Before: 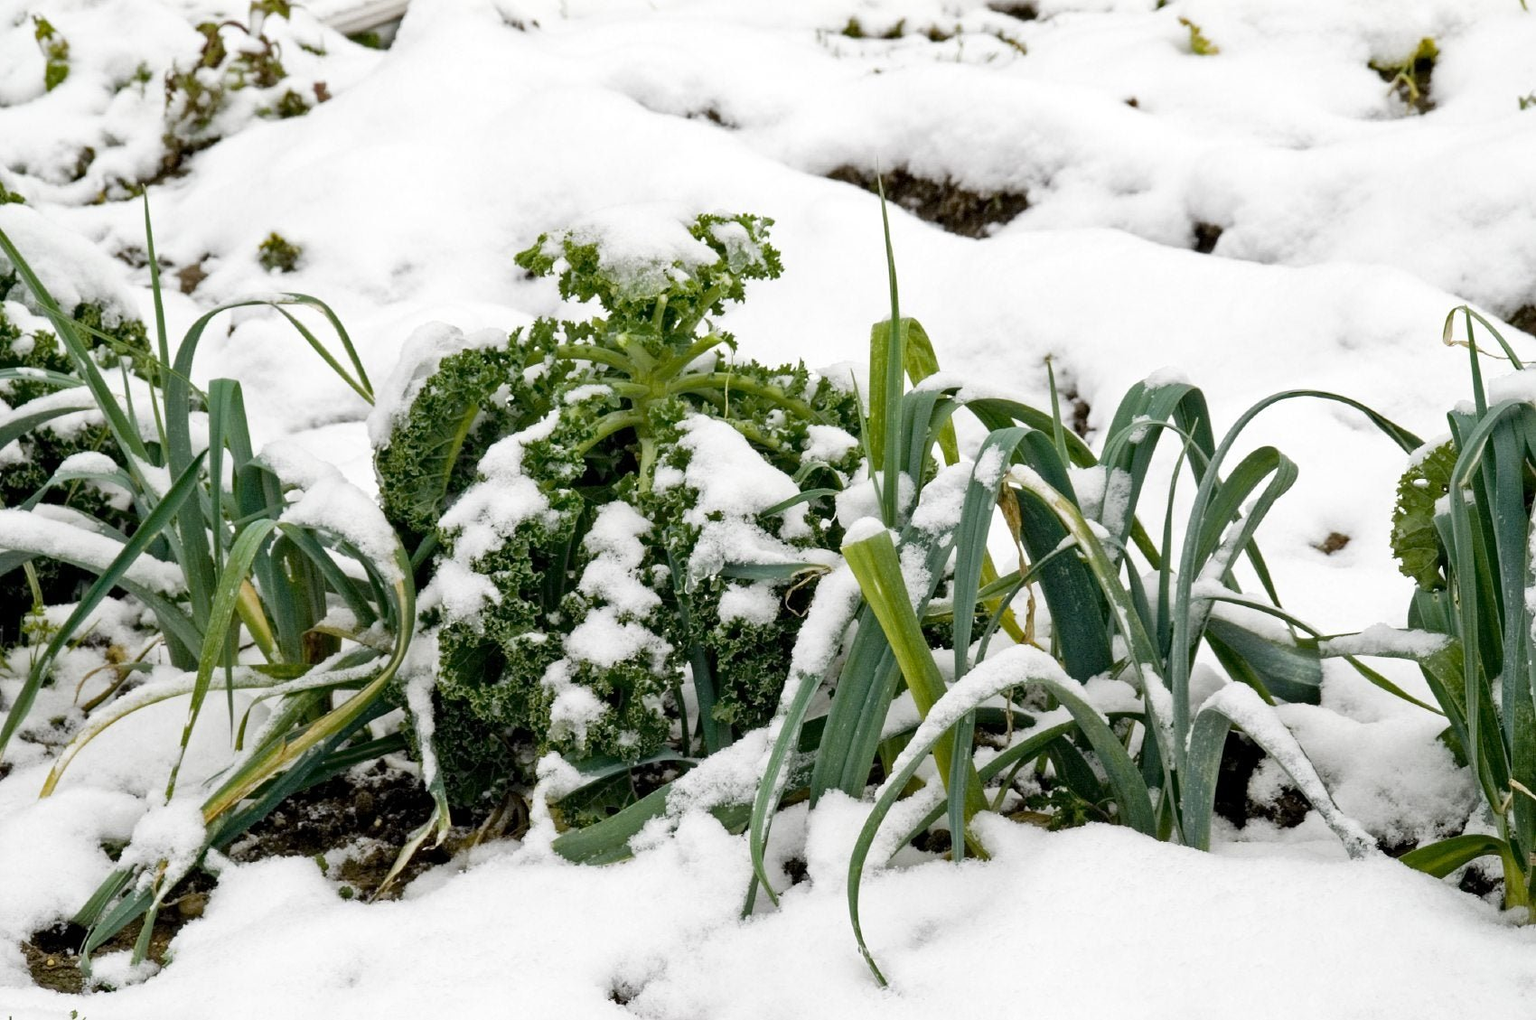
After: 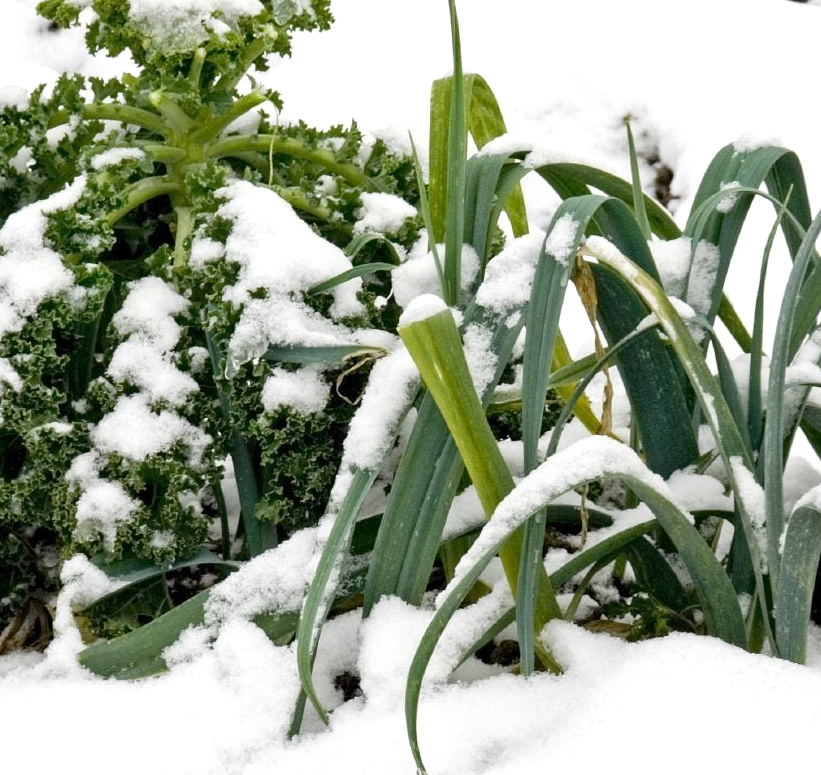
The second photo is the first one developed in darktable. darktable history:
crop: left 31.379%, top 24.658%, right 20.326%, bottom 6.628%
exposure: exposure 0.2 EV, compensate highlight preservation false
